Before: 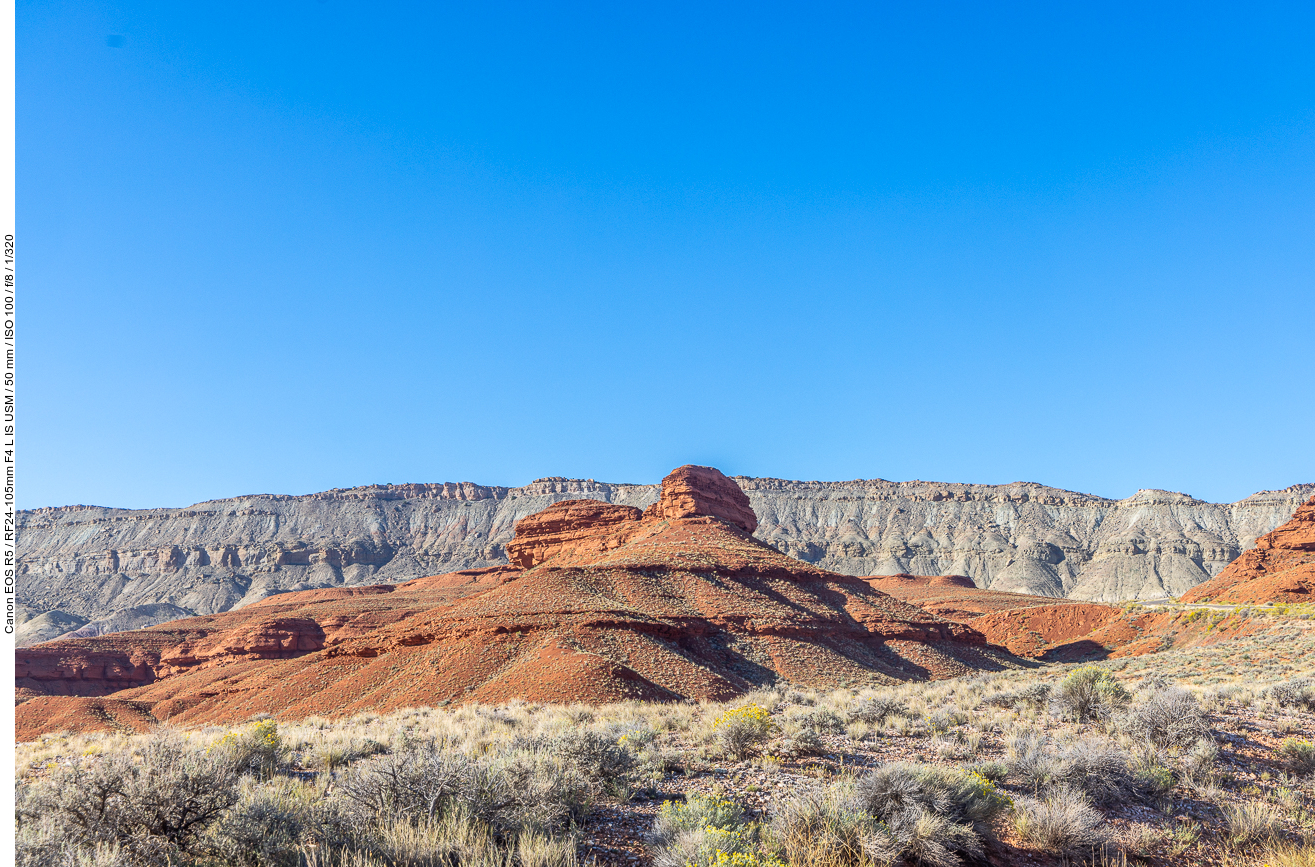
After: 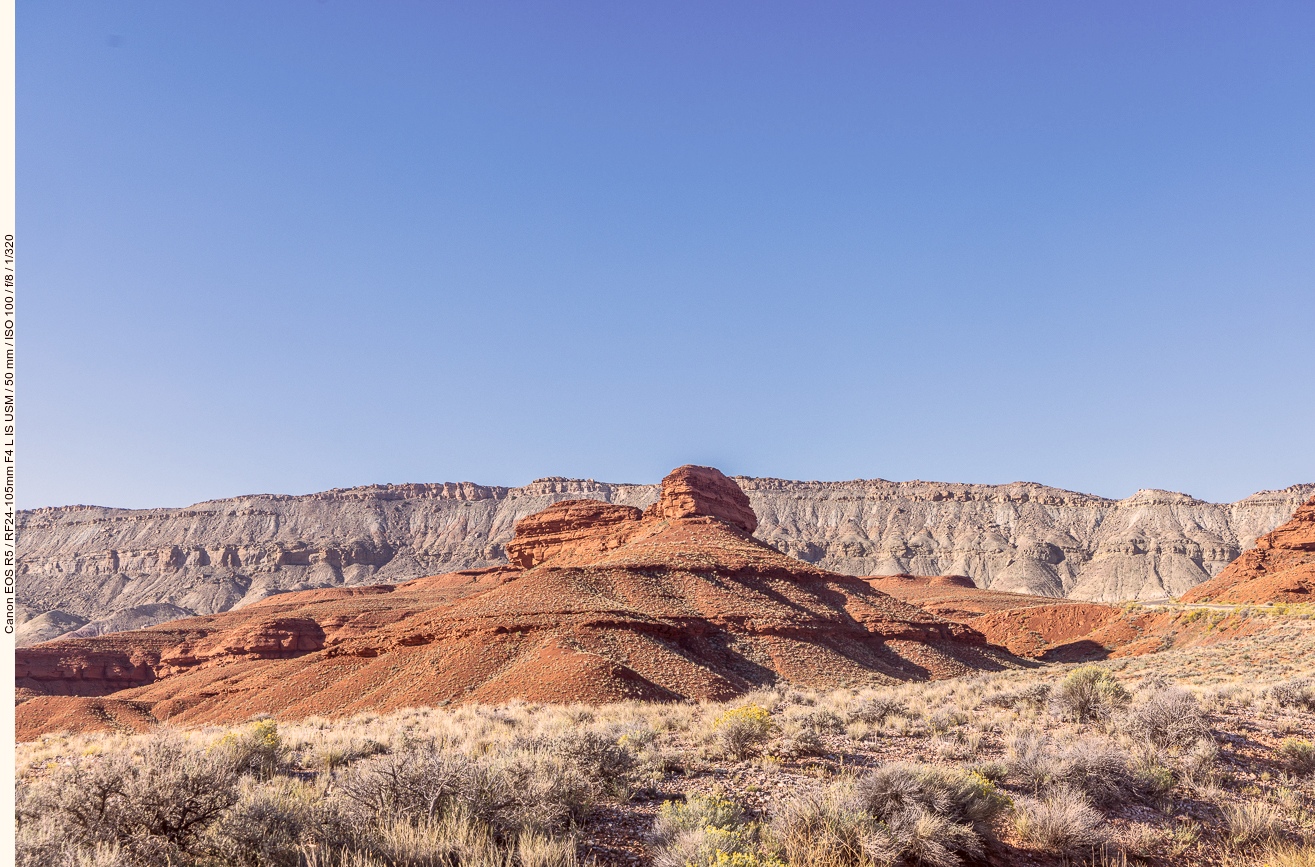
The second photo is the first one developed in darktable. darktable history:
color correction: highlights a* 10.17, highlights b* 9.68, shadows a* 9.2, shadows b* 7.64, saturation 0.791
